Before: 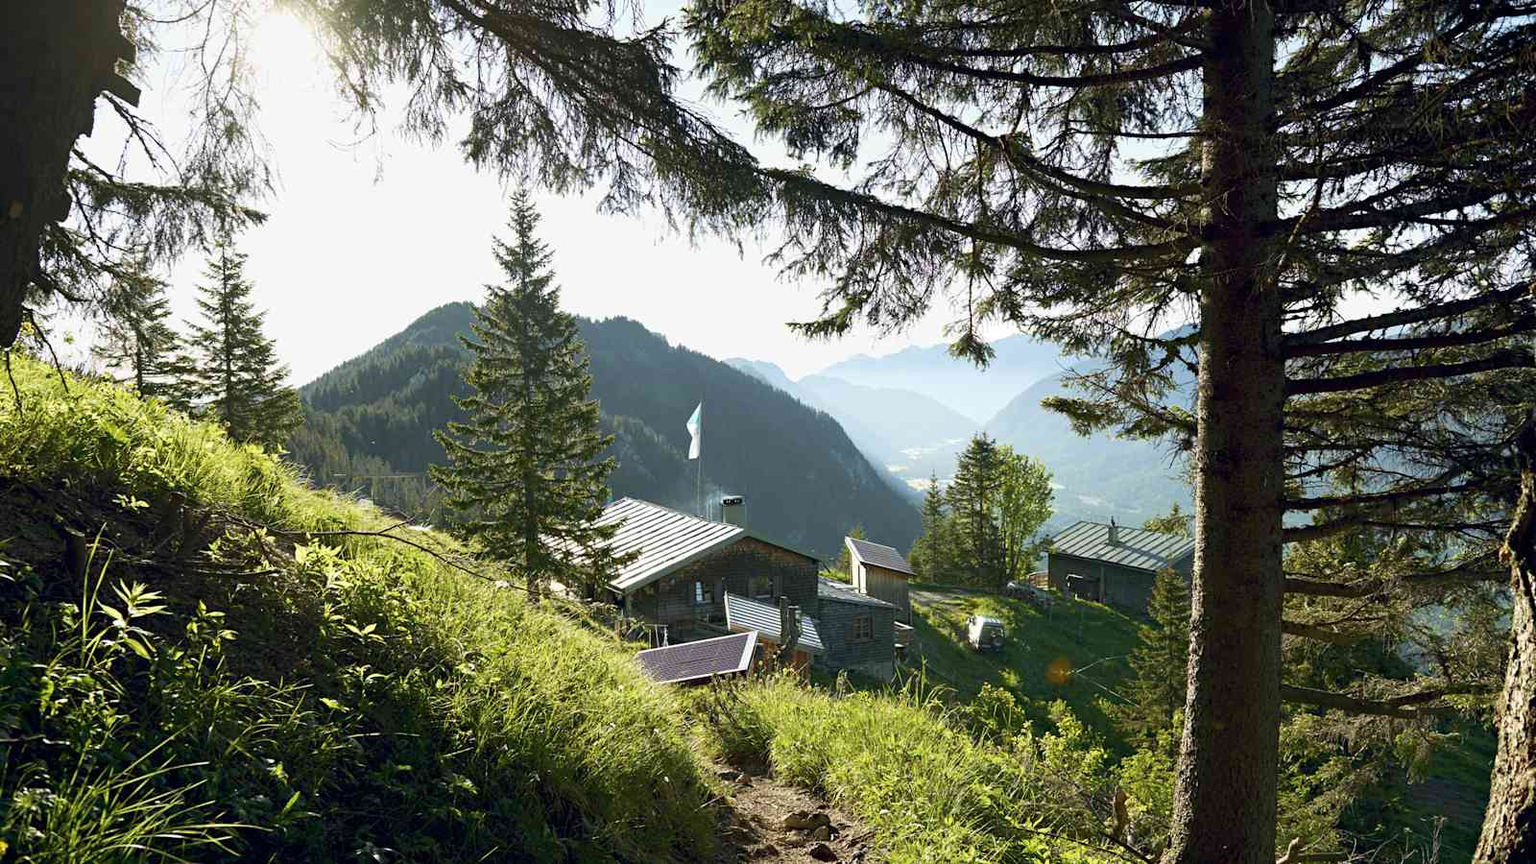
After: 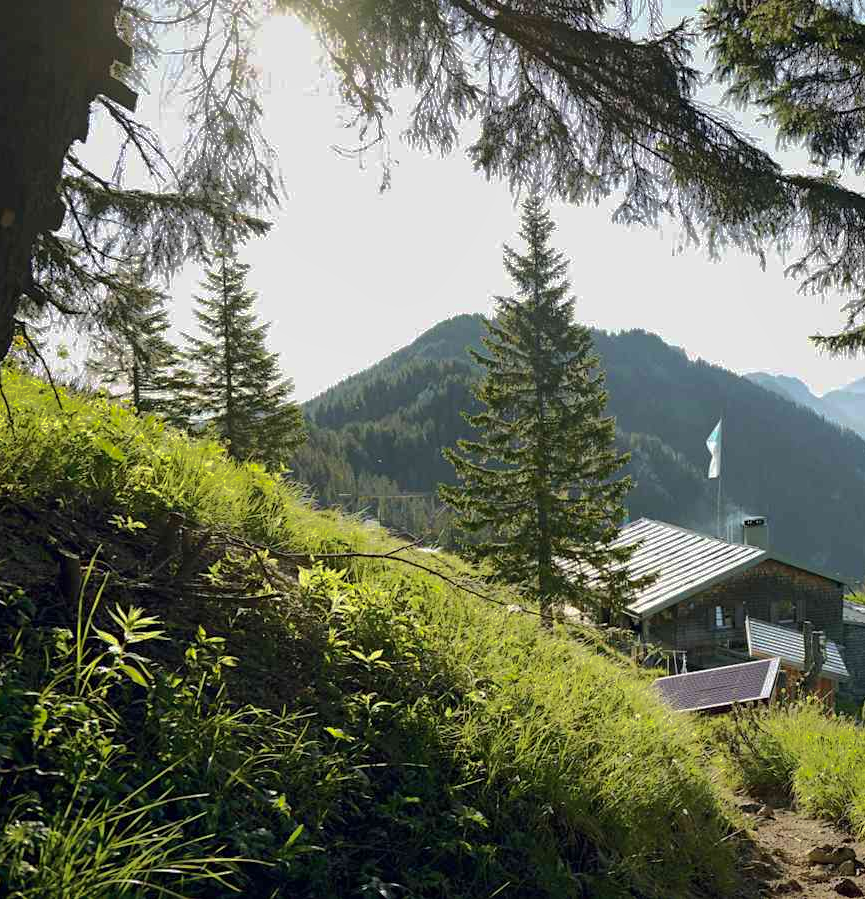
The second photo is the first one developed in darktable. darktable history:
crop: left 0.593%, right 45.283%, bottom 0.079%
shadows and highlights: shadows 24.77, highlights -69.57
